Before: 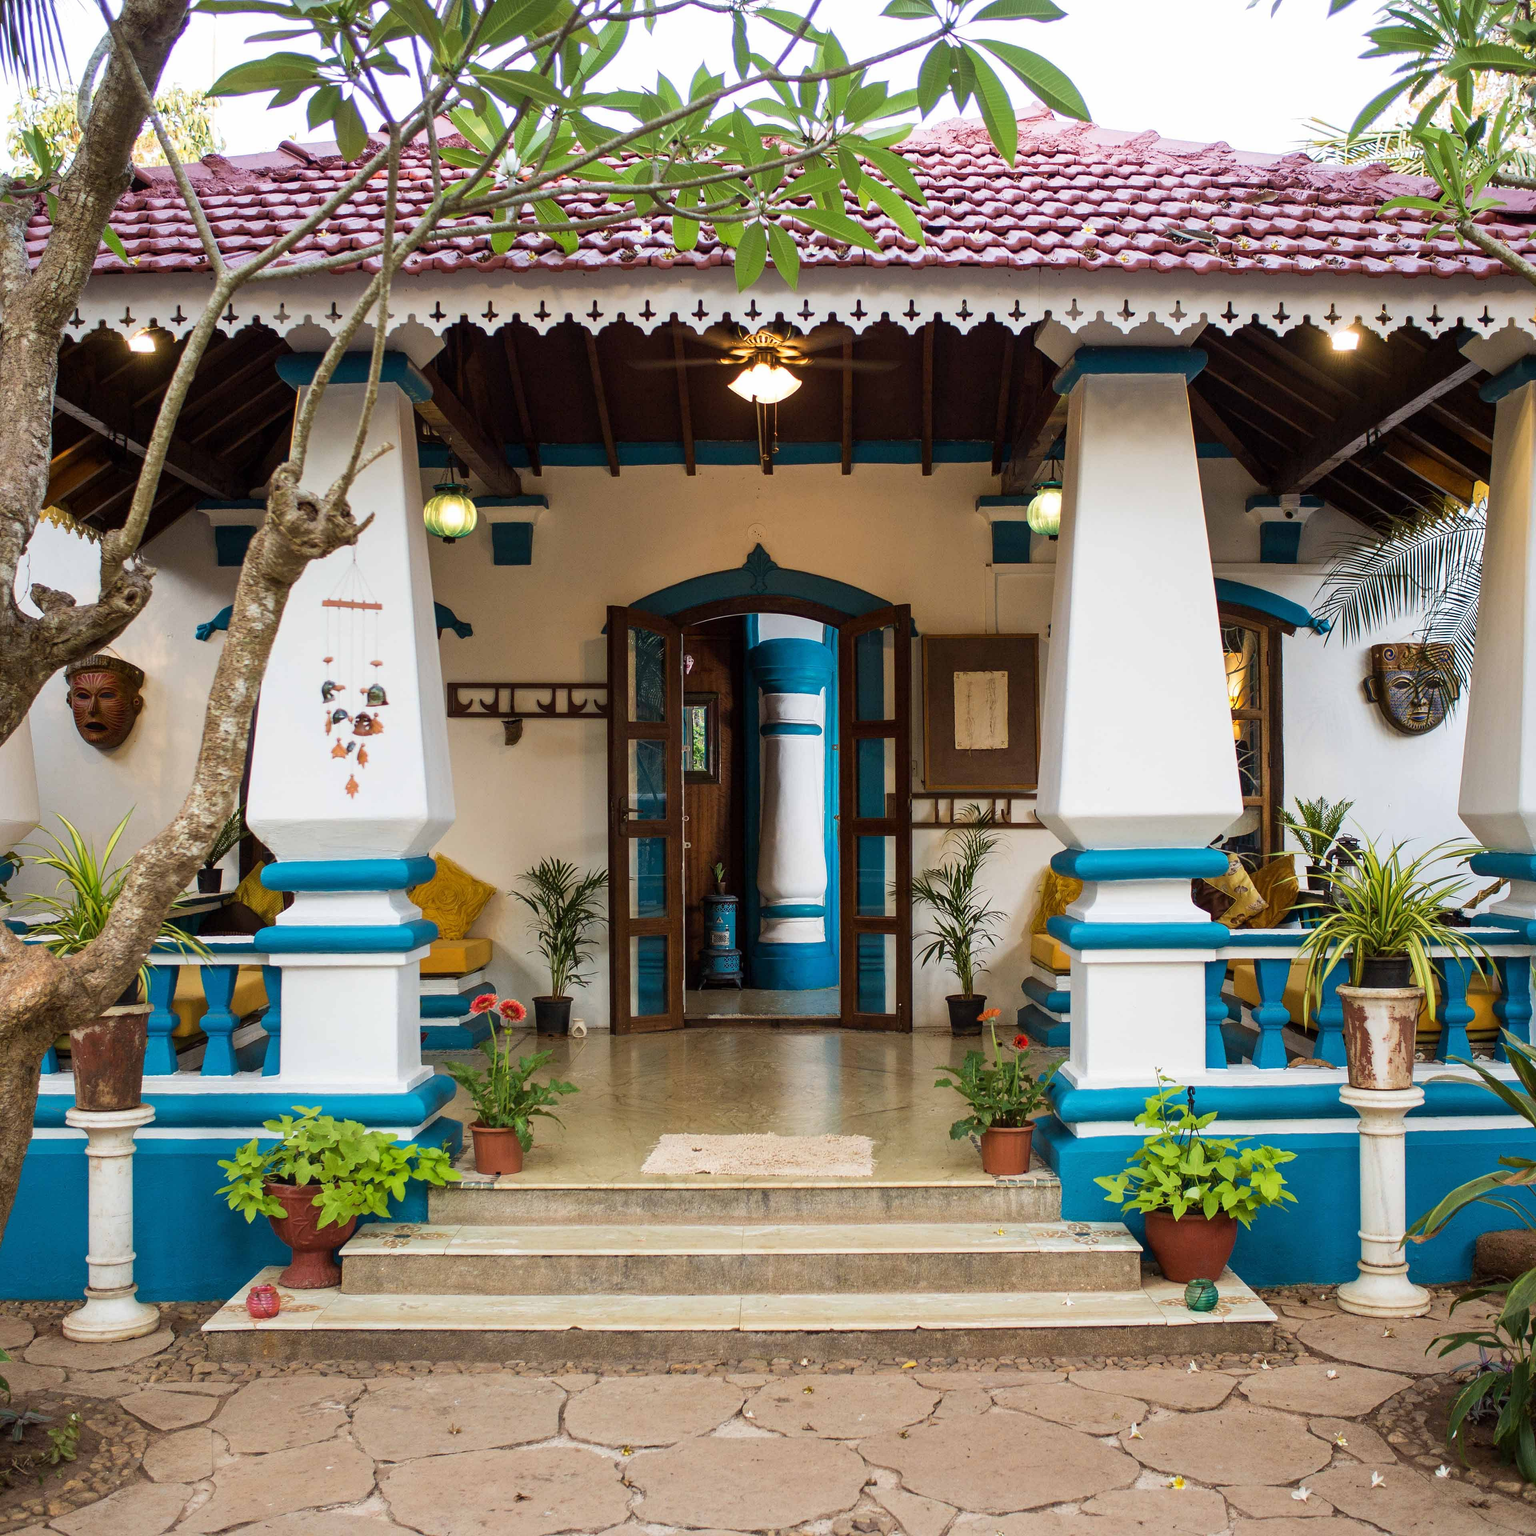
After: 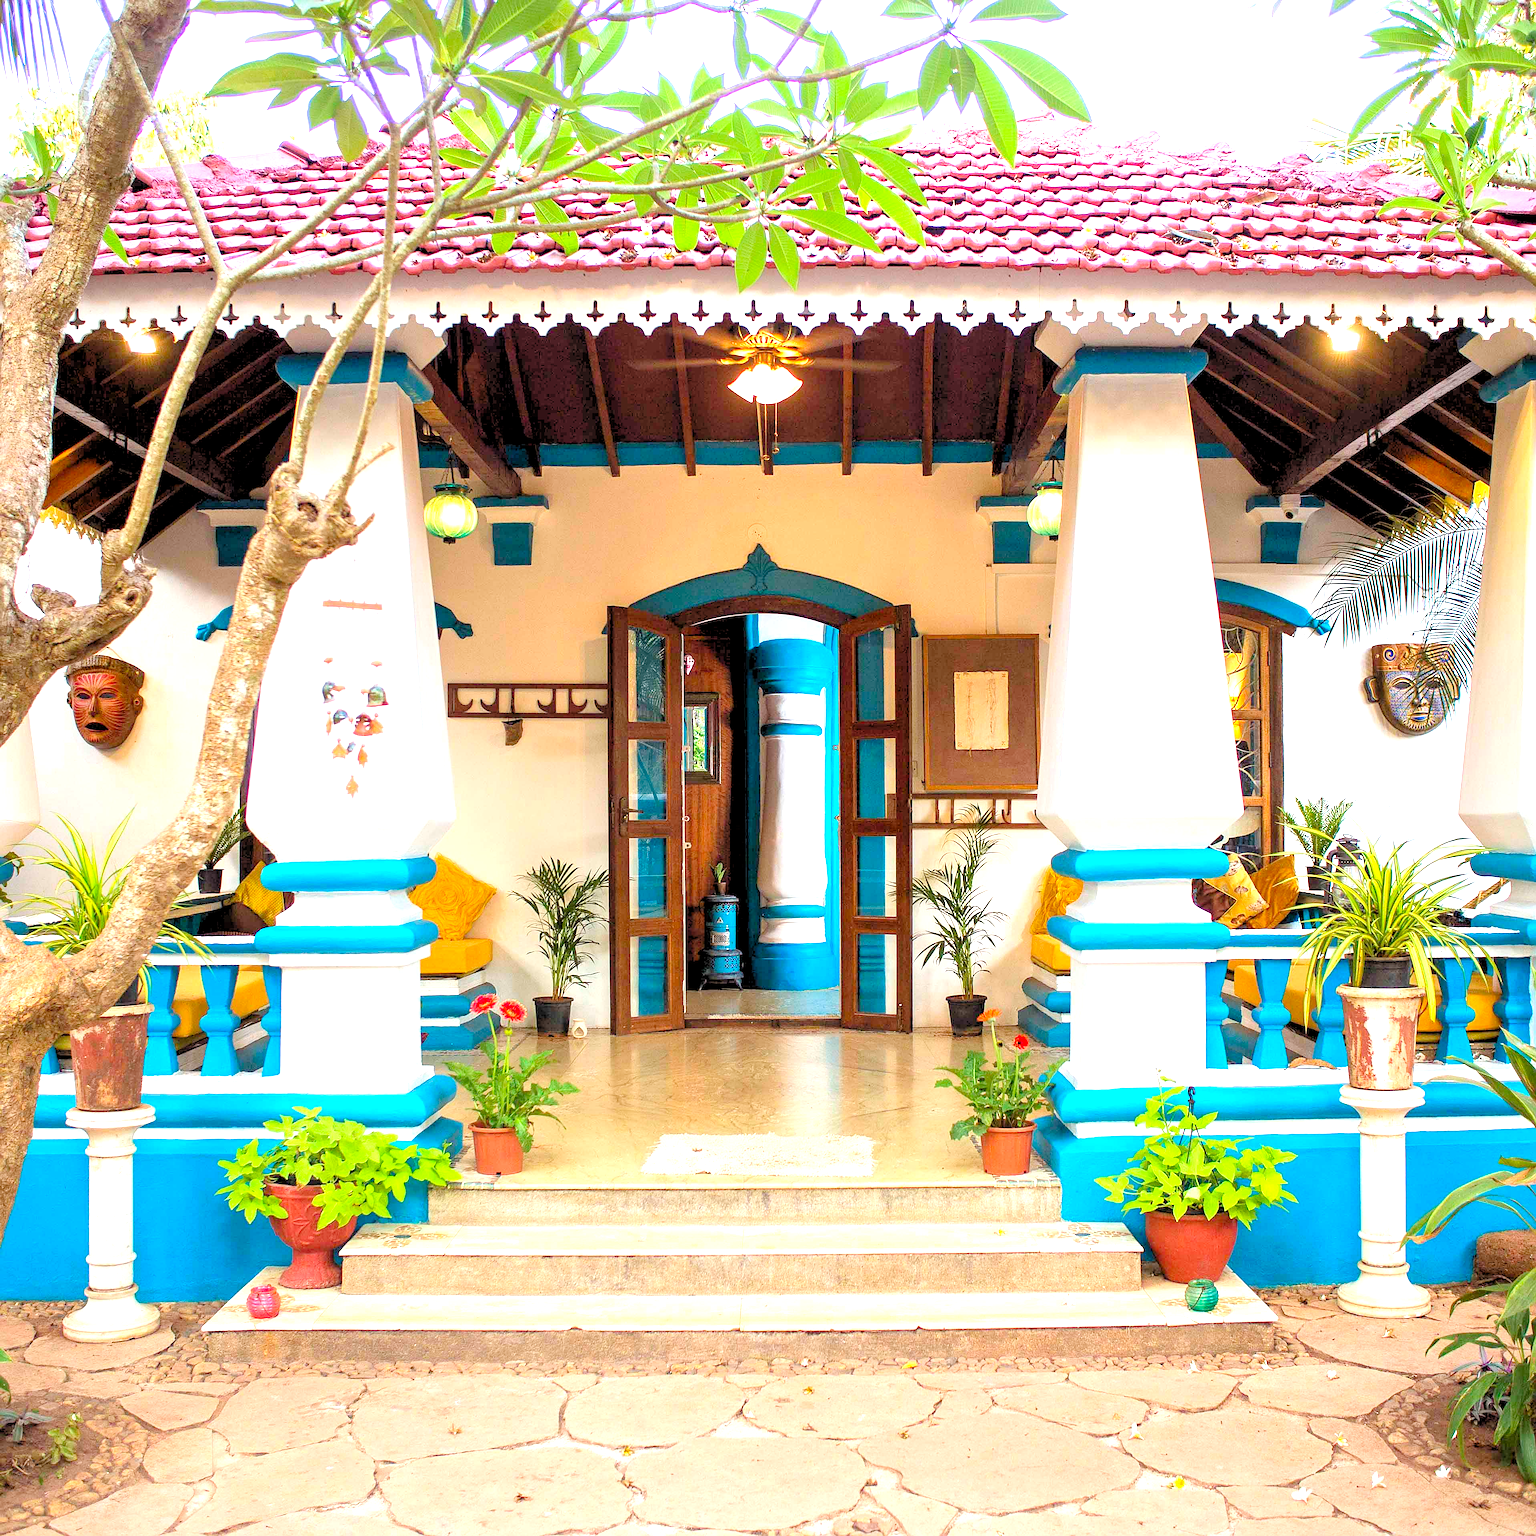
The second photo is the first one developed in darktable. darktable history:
sharpen: on, module defaults
tone equalizer: on, module defaults
exposure: black level correction 0, exposure 1.2 EV, compensate highlight preservation false
levels: levels [0.072, 0.414, 0.976]
